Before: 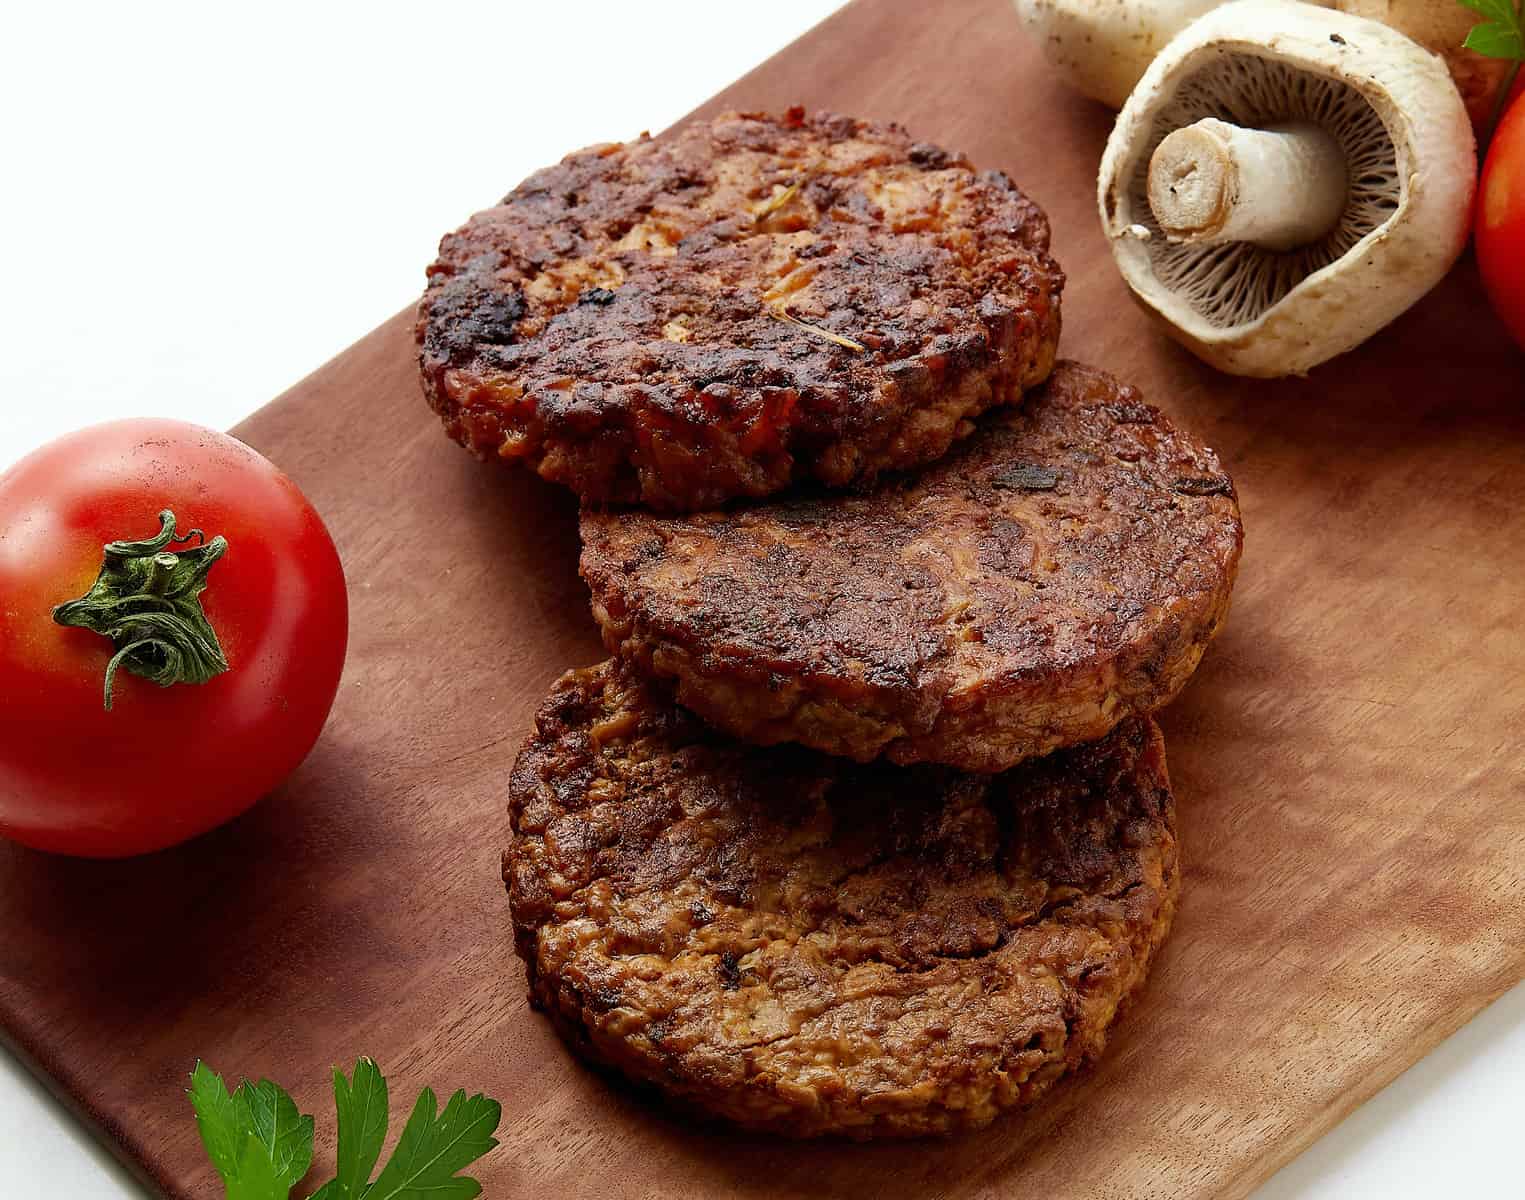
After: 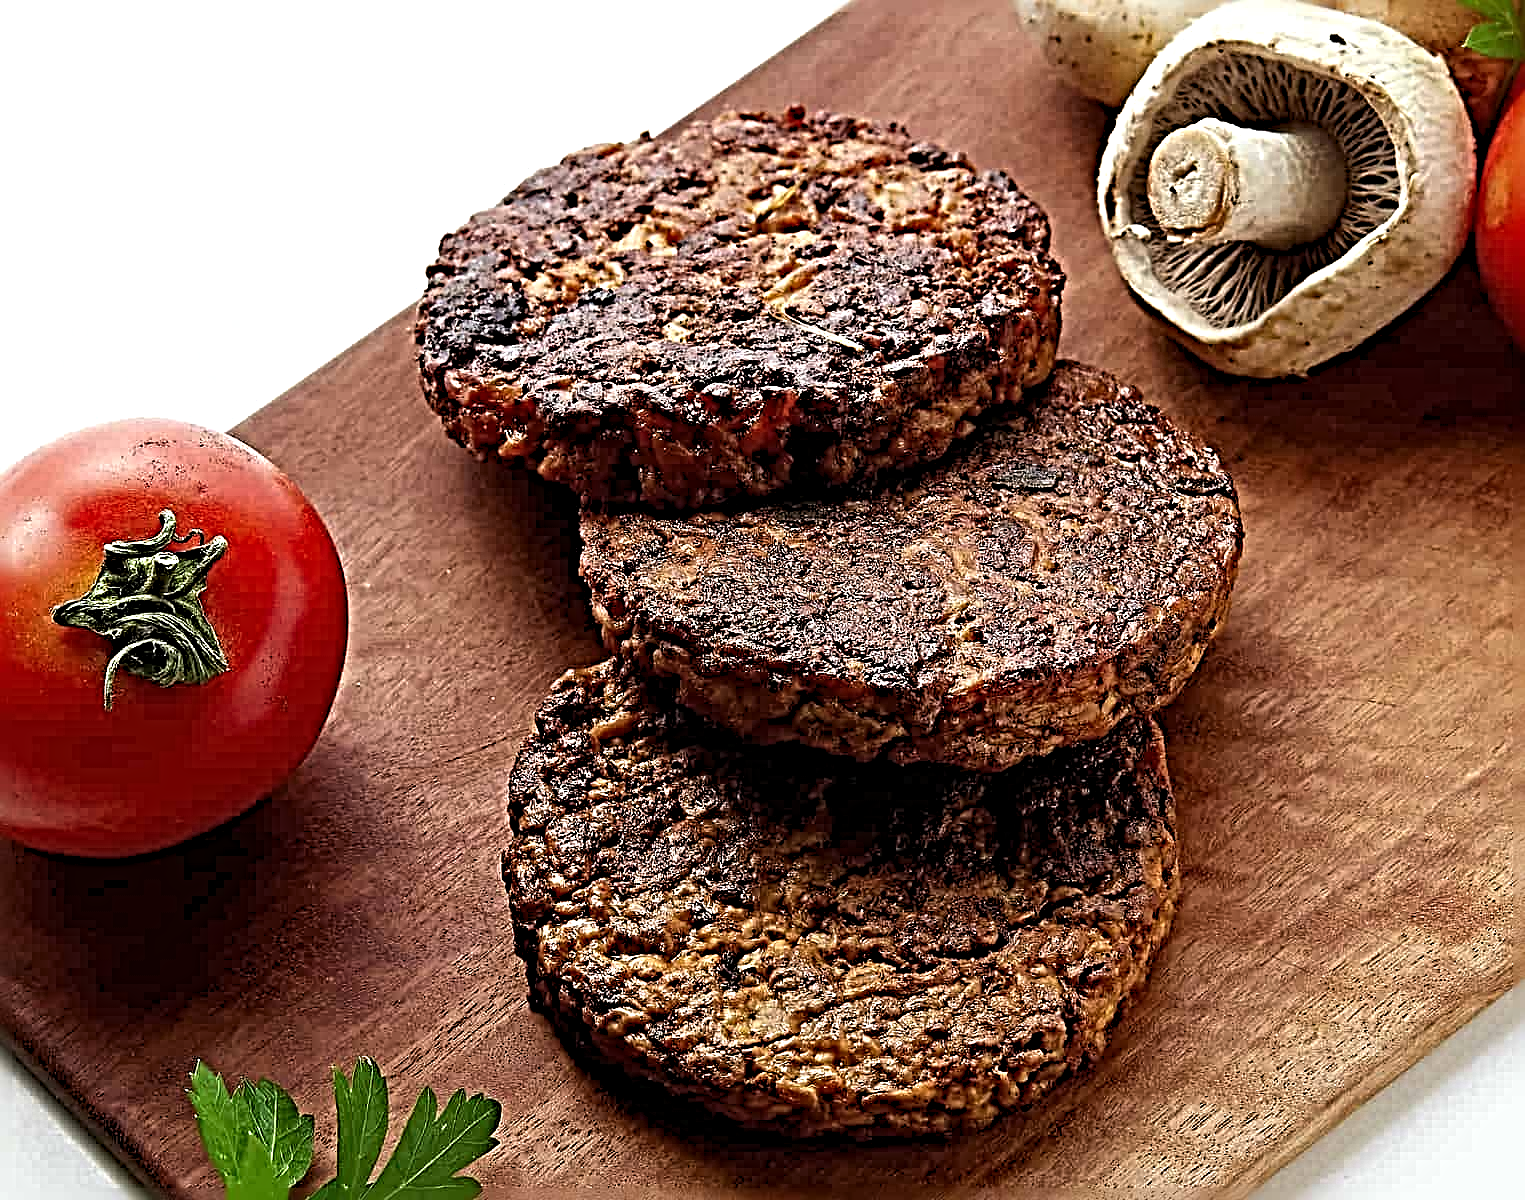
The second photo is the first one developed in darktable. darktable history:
sharpen: radius 6.3, amount 1.8, threshold 0
levels: levels [0.016, 0.492, 0.969]
